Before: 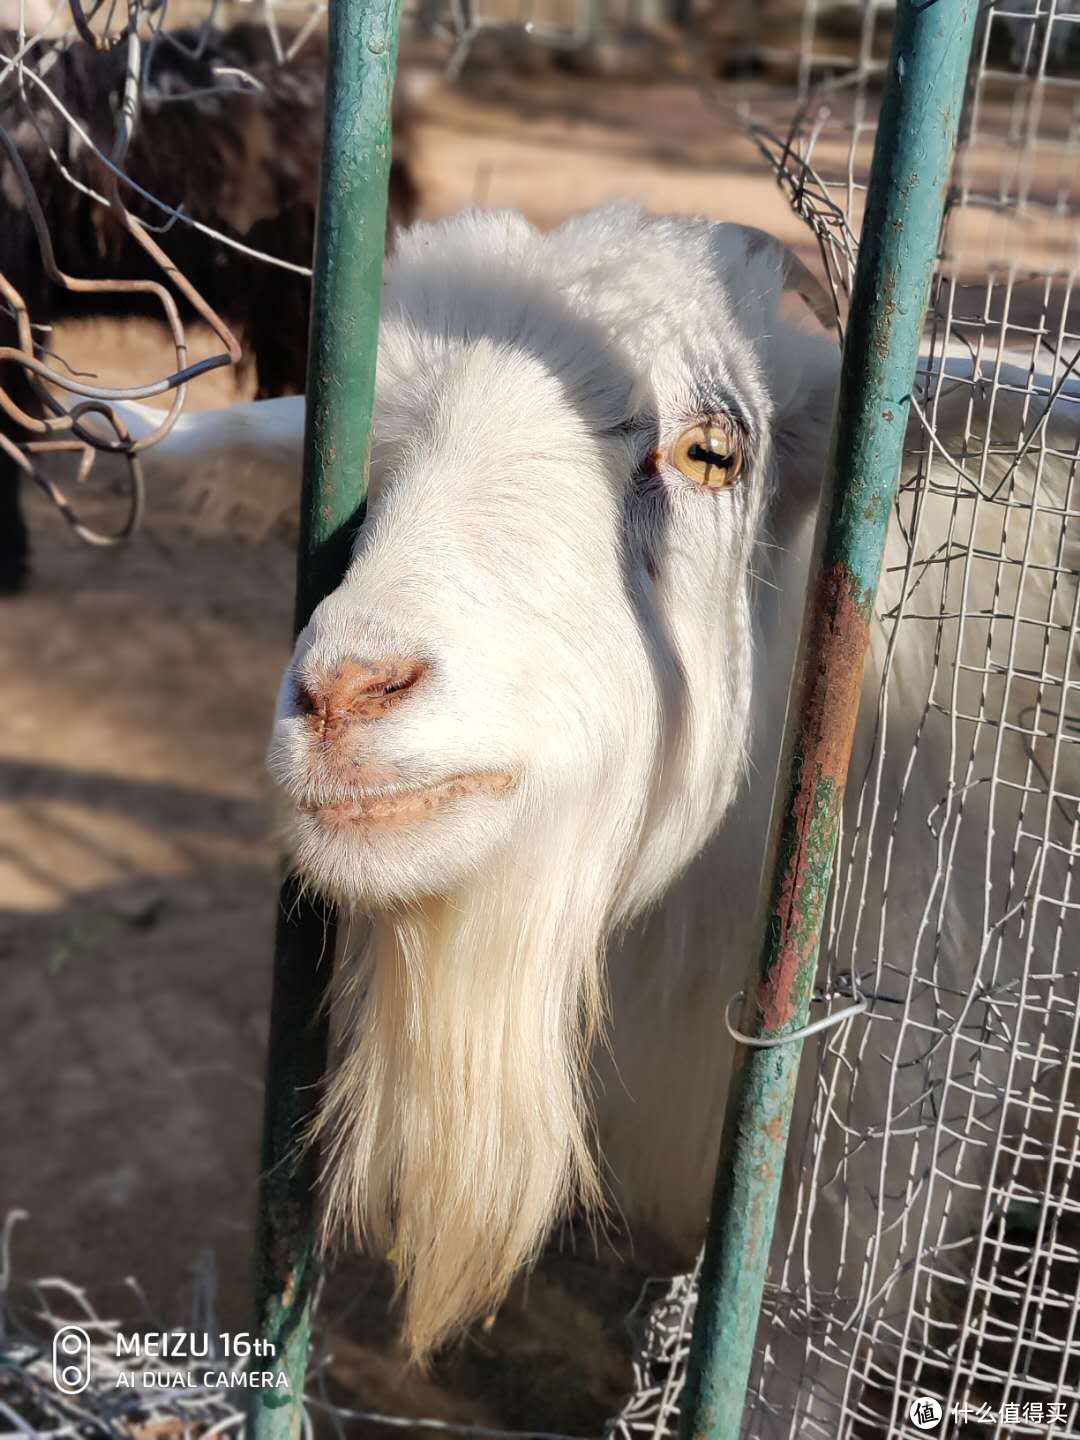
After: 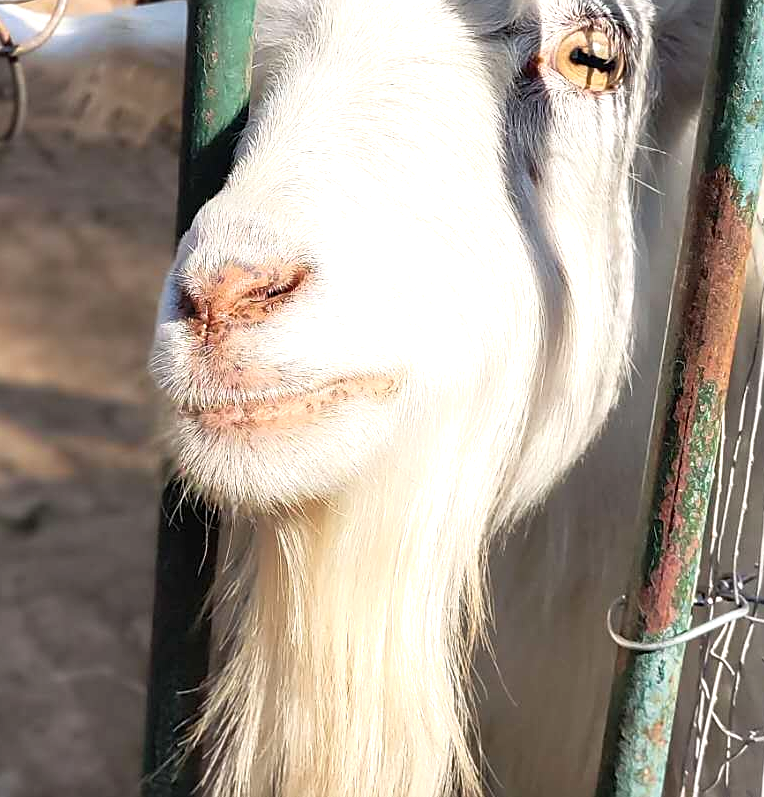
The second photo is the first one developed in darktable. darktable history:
sharpen: on, module defaults
crop: left 10.955%, top 27.531%, right 18.272%, bottom 17.086%
shadows and highlights: shadows 1.44, highlights 40.73
exposure: black level correction 0, exposure 0.498 EV, compensate highlight preservation false
